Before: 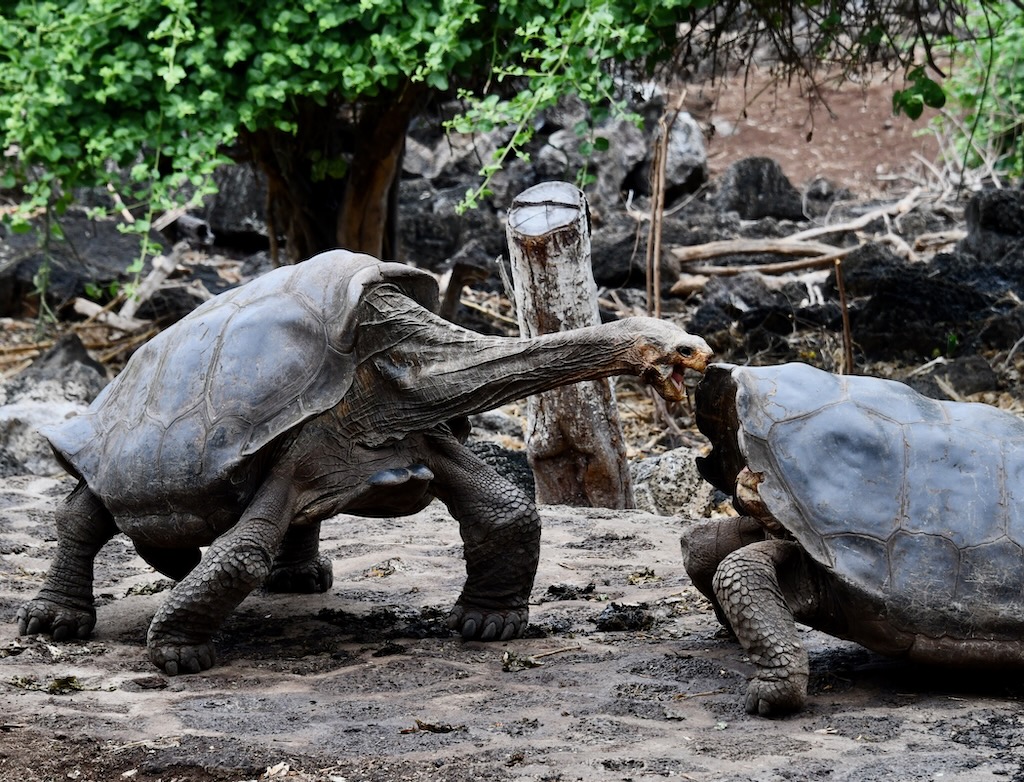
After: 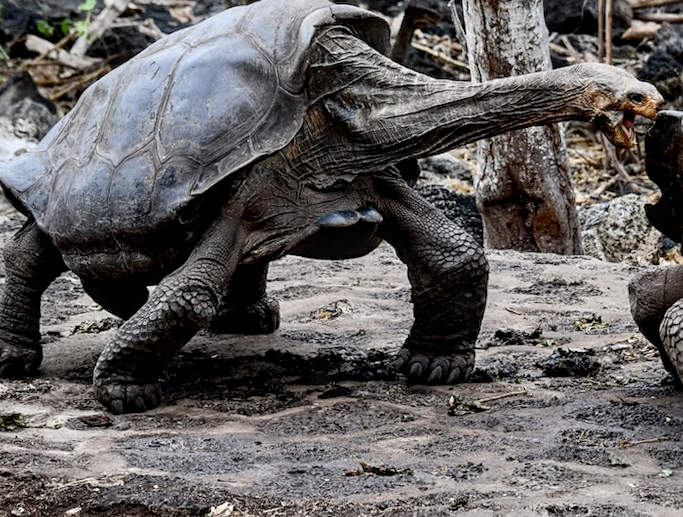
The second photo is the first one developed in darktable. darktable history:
crop and rotate: angle -0.918°, left 3.947%, top 32.395%, right 27.892%
local contrast: on, module defaults
sharpen: amount 0.202
